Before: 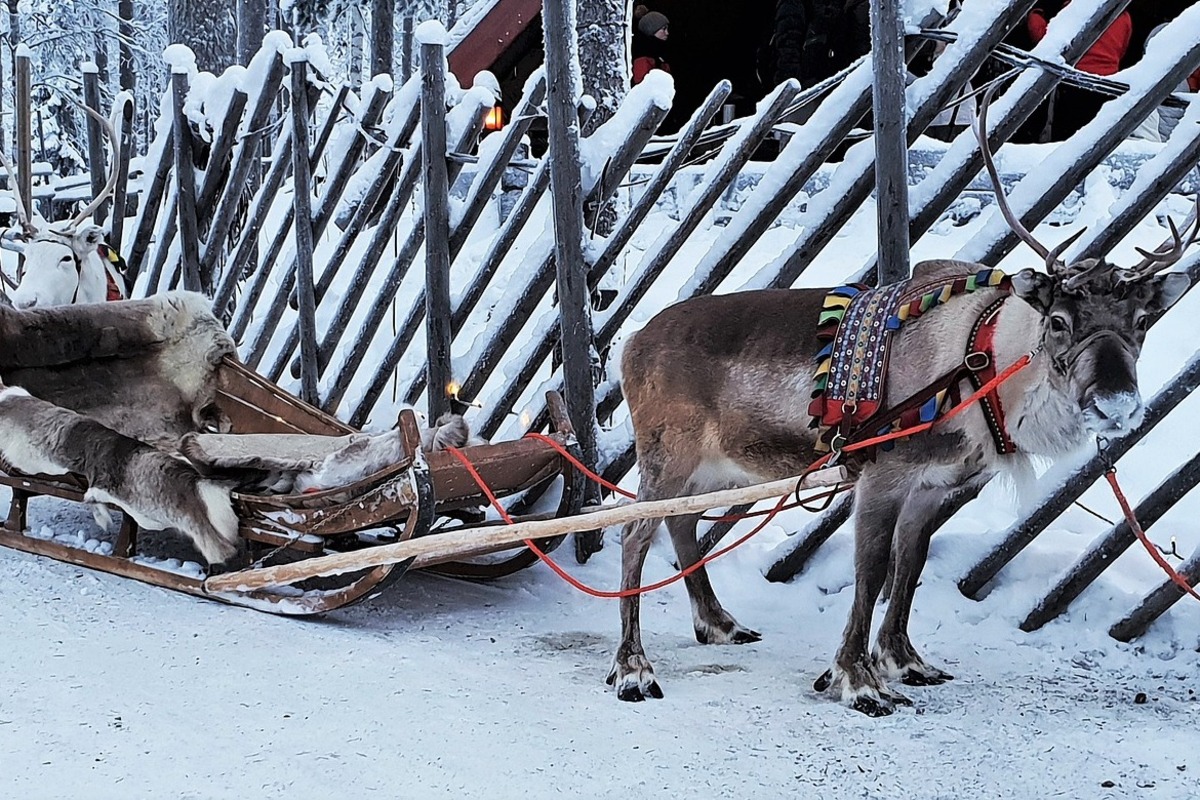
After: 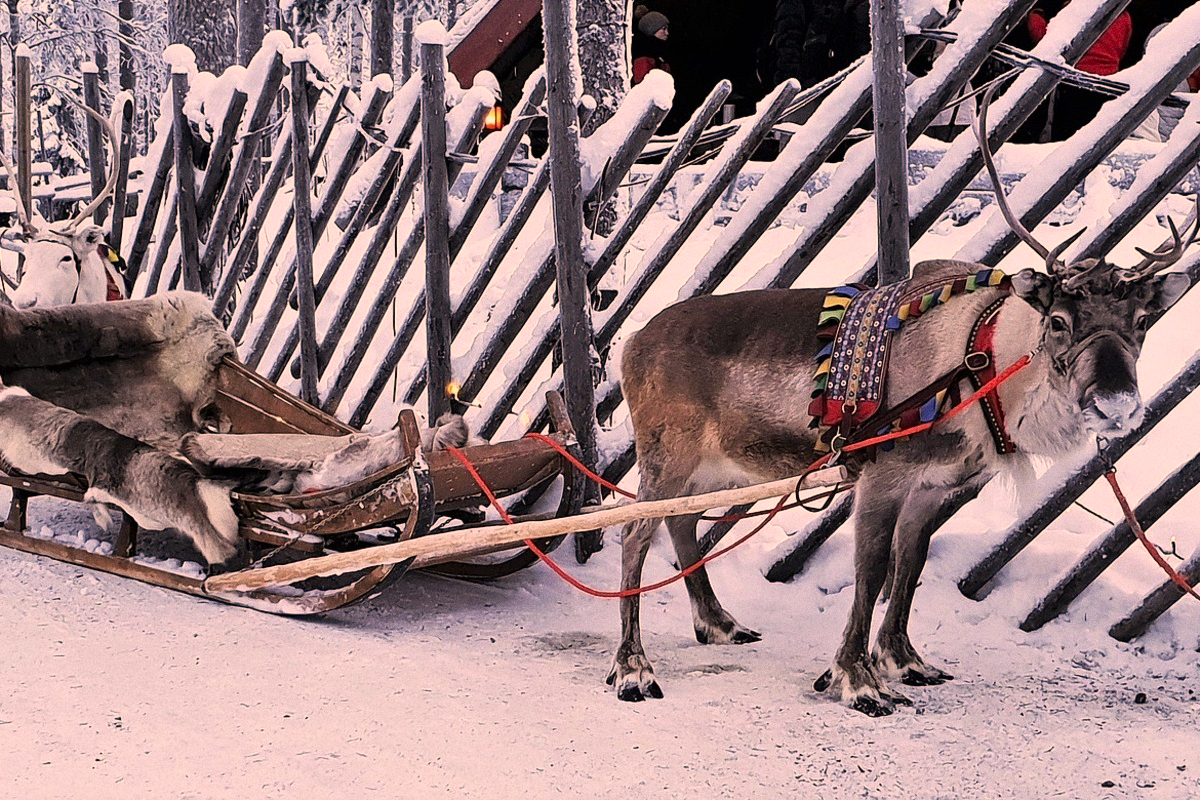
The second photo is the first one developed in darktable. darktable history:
grain: coarseness 0.47 ISO
color correction: highlights a* 21.16, highlights b* 19.61
